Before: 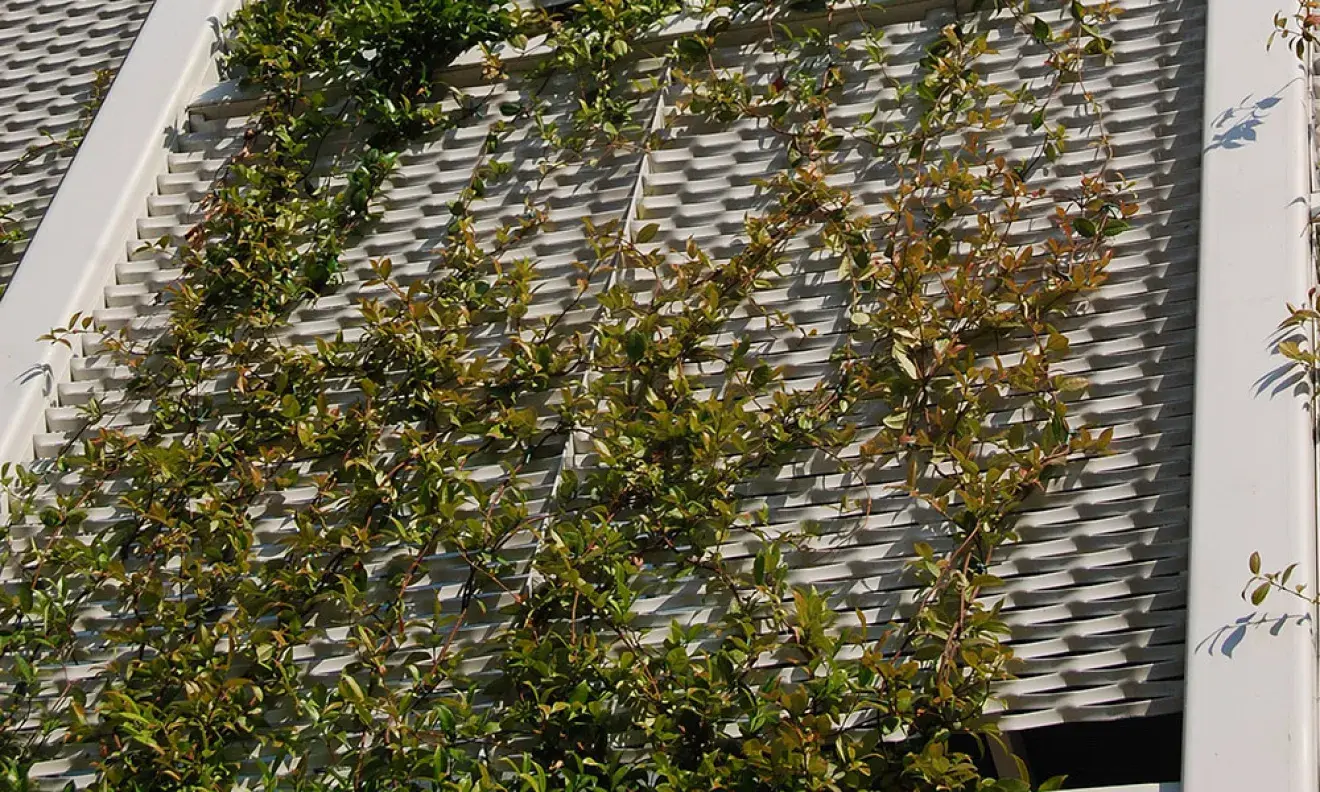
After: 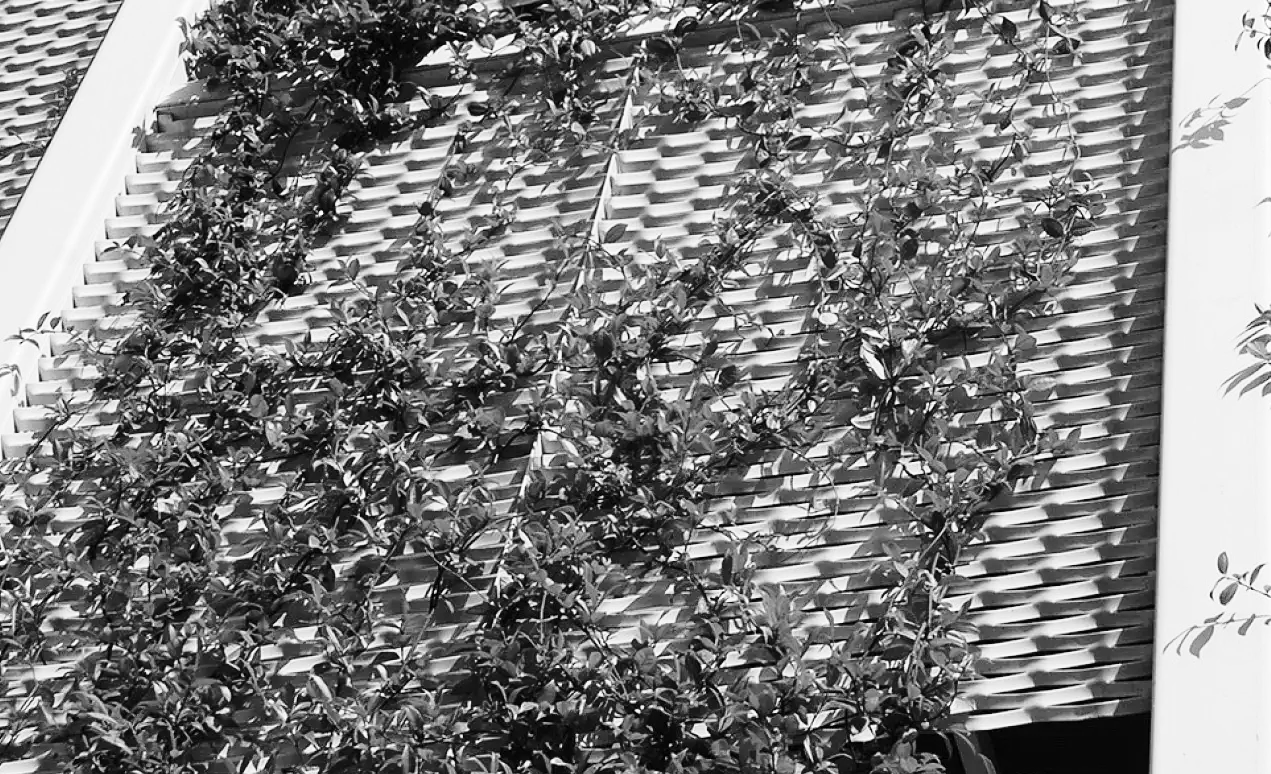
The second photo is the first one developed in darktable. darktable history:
crop and rotate: left 2.536%, right 1.107%, bottom 2.246%
tone equalizer: on, module defaults
white balance: red 0.98, blue 1.61
base curve: curves: ch0 [(0, 0) (0.028, 0.03) (0.121, 0.232) (0.46, 0.748) (0.859, 0.968) (1, 1)], preserve colors none
monochrome: on, module defaults
